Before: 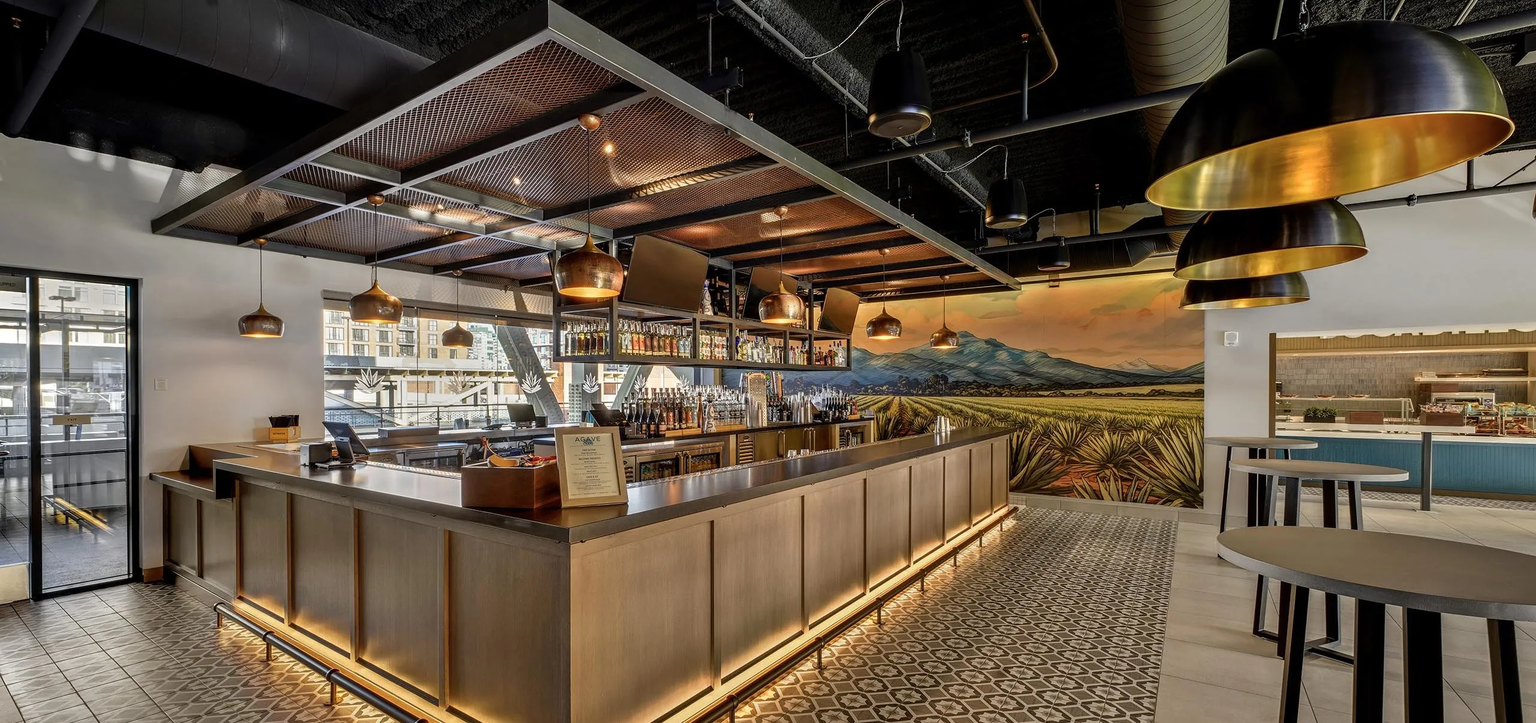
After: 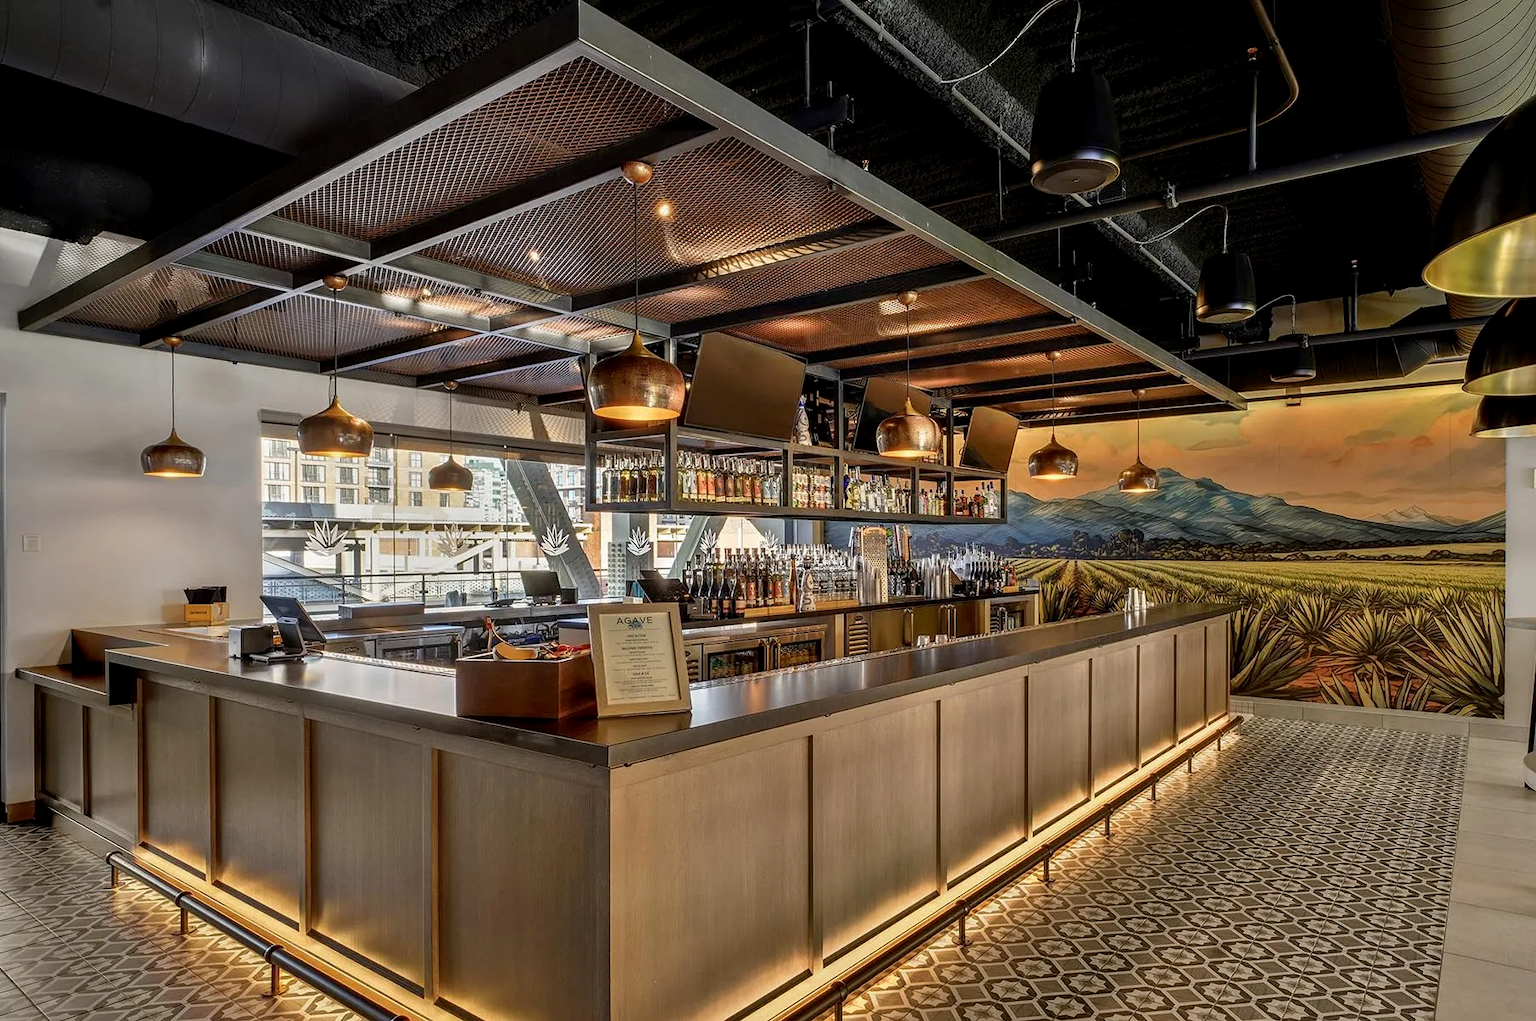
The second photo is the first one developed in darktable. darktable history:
crop and rotate: left 9.061%, right 20.142%
exposure: black level correction 0.002, compensate highlight preservation false
